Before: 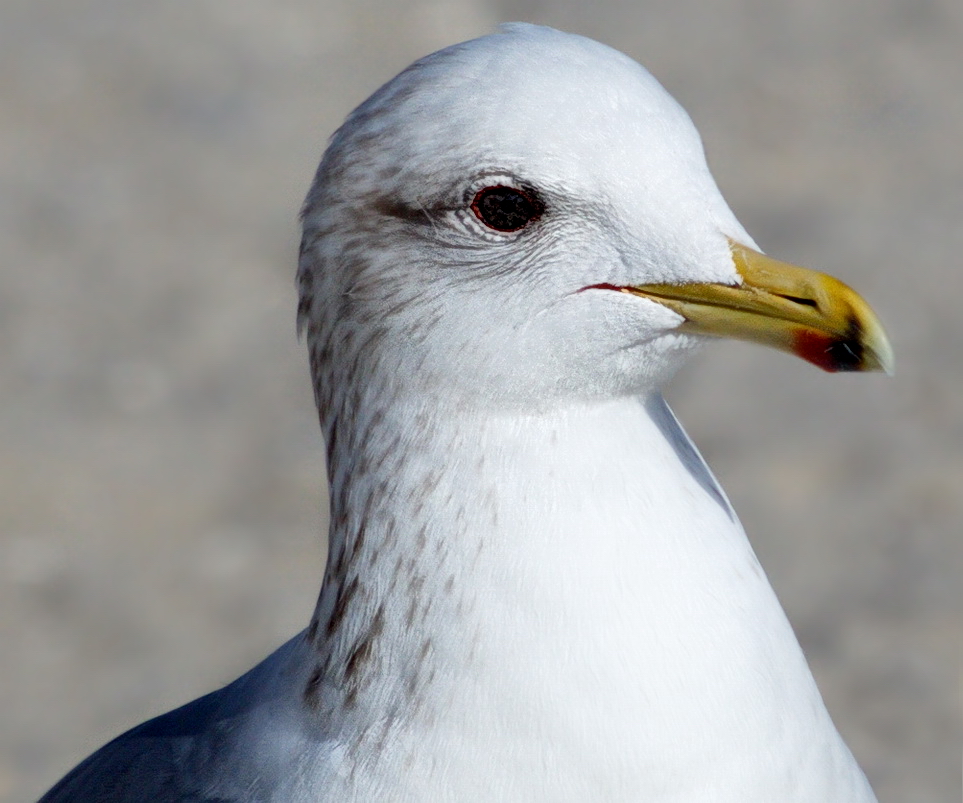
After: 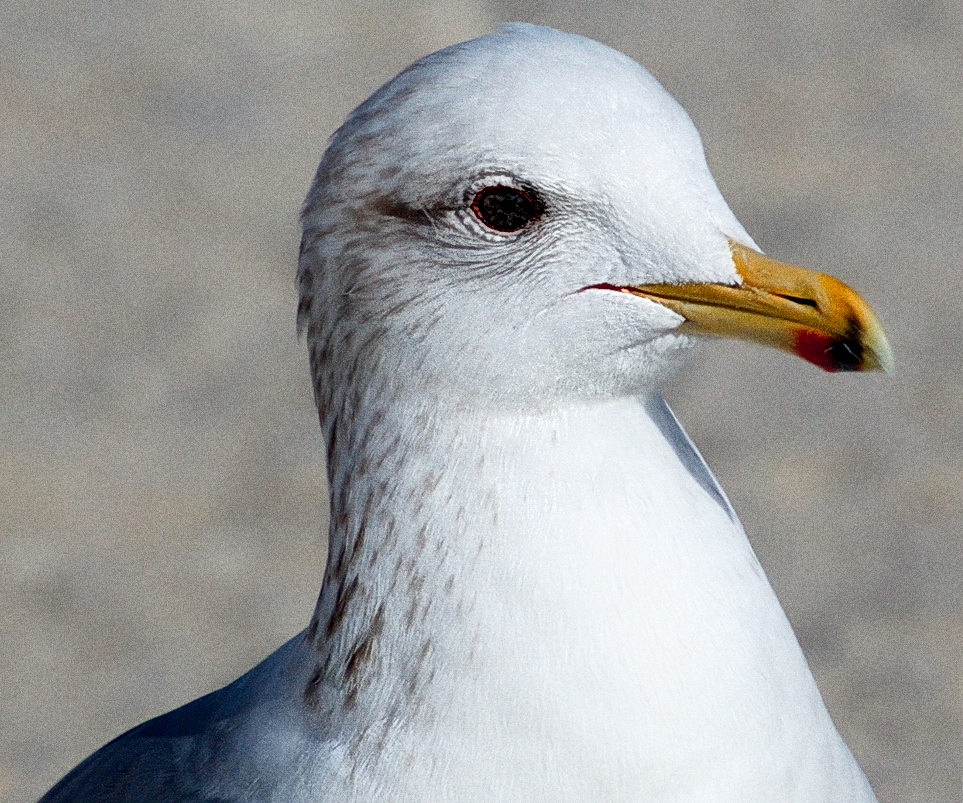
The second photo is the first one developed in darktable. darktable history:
grain: coarseness 0.09 ISO, strength 40%
sharpen: on, module defaults
color zones: curves: ch1 [(0.235, 0.558) (0.75, 0.5)]; ch2 [(0.25, 0.462) (0.749, 0.457)], mix 25.94%
